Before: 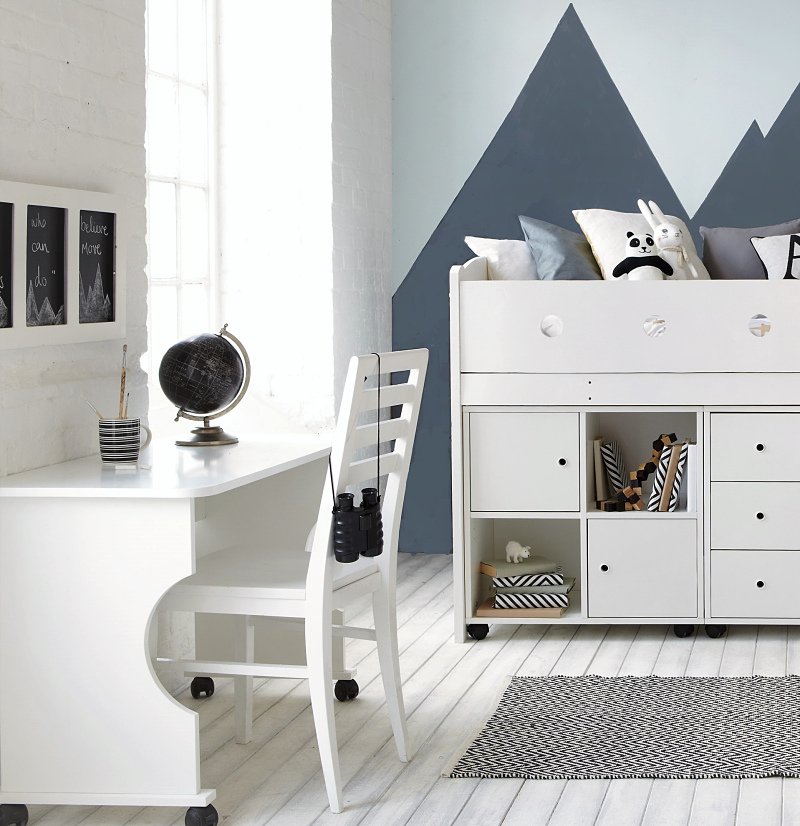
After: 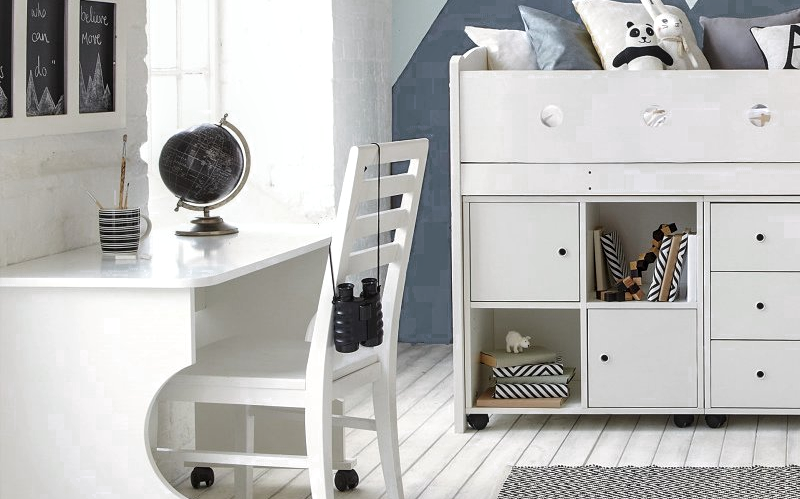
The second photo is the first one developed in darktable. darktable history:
crop and rotate: top 25.508%, bottom 13.997%
local contrast: on, module defaults
color zones: curves: ch0 [(0.203, 0.433) (0.607, 0.517) (0.697, 0.696) (0.705, 0.897)]
